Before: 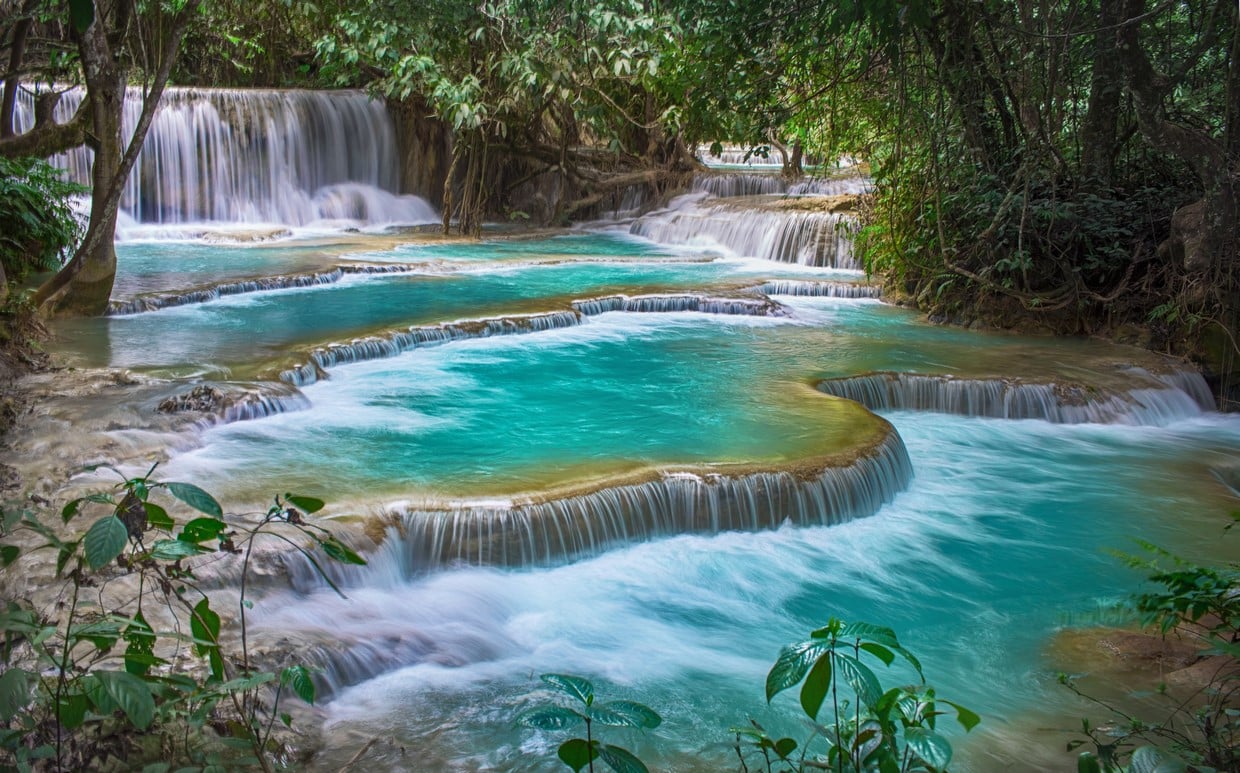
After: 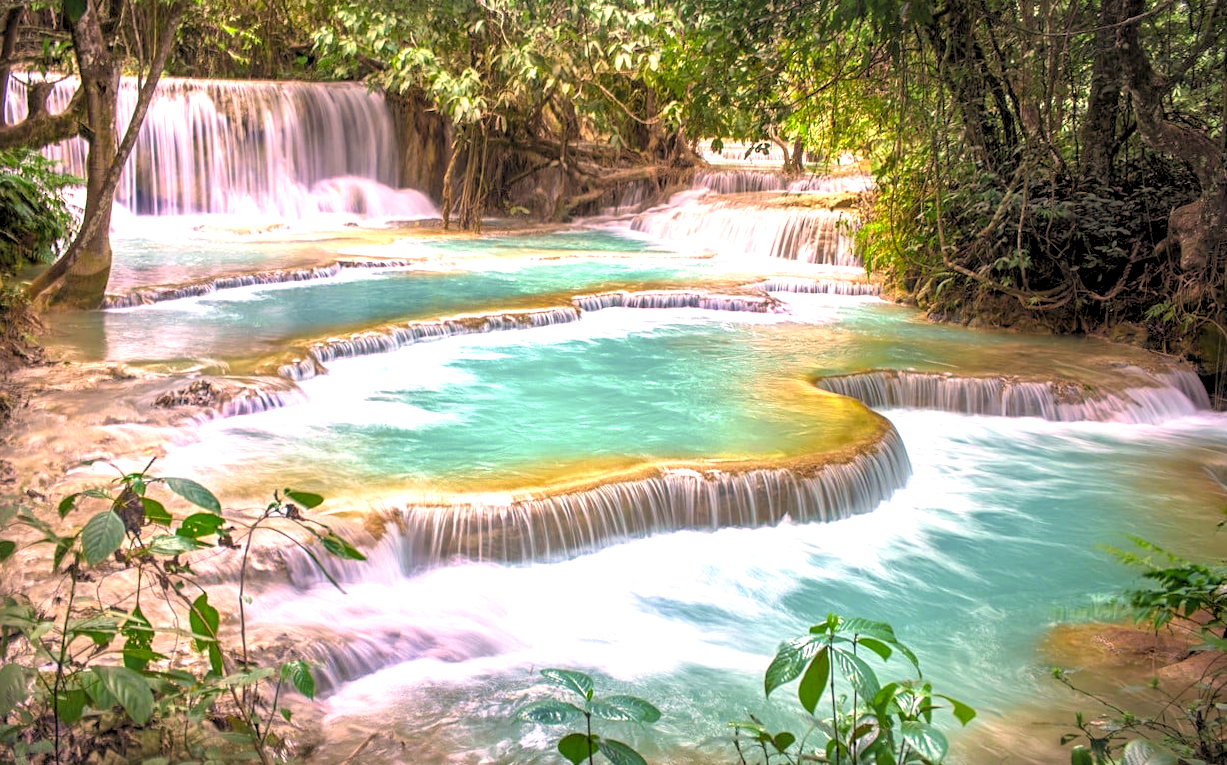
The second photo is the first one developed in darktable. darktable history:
color correction: highlights a* 21.16, highlights b* 19.61
rotate and perspective: rotation 0.174°, lens shift (vertical) 0.013, lens shift (horizontal) 0.019, shear 0.001, automatic cropping original format, crop left 0.007, crop right 0.991, crop top 0.016, crop bottom 0.997
exposure: black level correction 0, exposure 1.1 EV, compensate exposure bias true, compensate highlight preservation false
rgb levels: levels [[0.013, 0.434, 0.89], [0, 0.5, 1], [0, 0.5, 1]]
